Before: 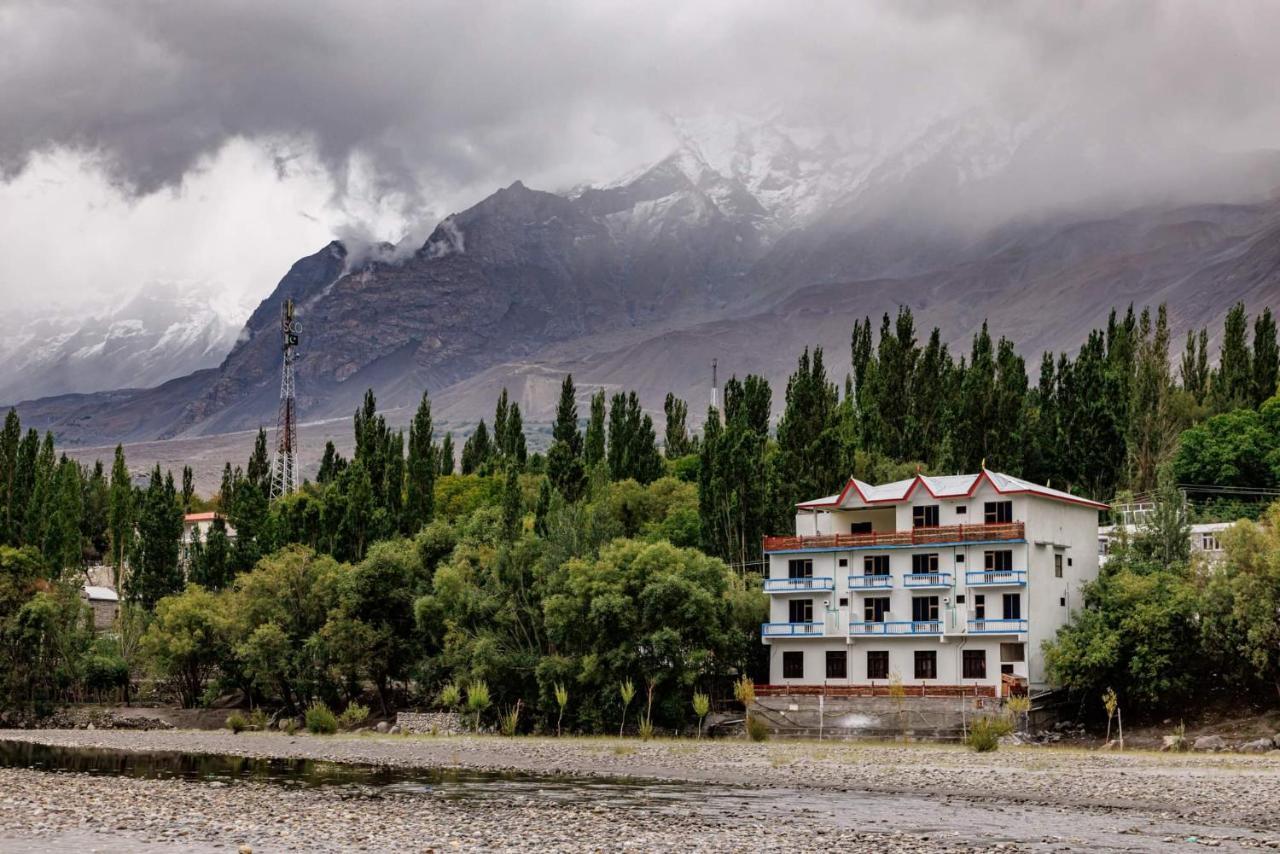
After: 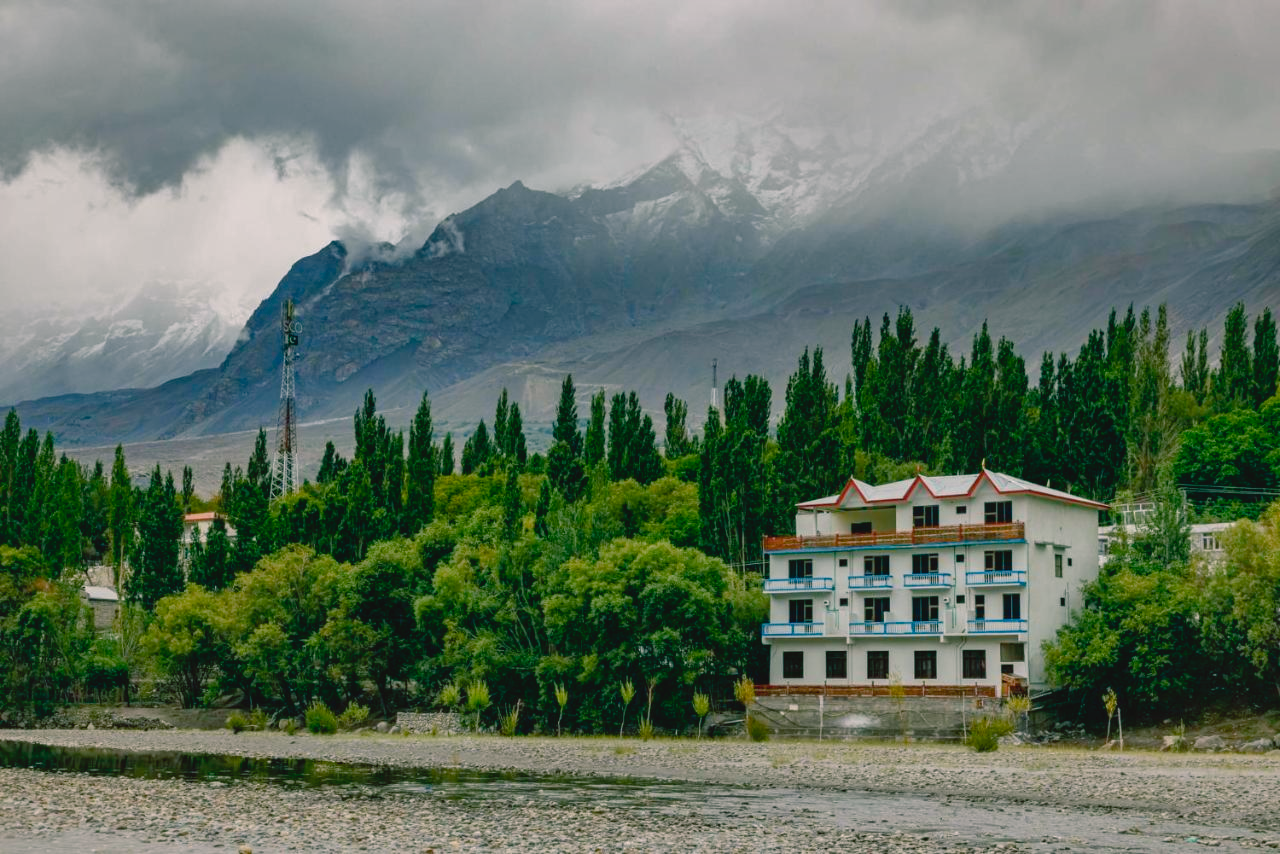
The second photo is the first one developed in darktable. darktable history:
contrast brightness saturation: contrast -0.079, brightness -0.042, saturation -0.108
color balance rgb: power › chroma 2.155%, power › hue 167.74°, highlights gain › chroma 1.699%, highlights gain › hue 54.92°, perceptual saturation grading › global saturation 46.223%, perceptual saturation grading › highlights -50.419%, perceptual saturation grading › shadows 31.077%, global vibrance 9.662%
shadows and highlights: on, module defaults
